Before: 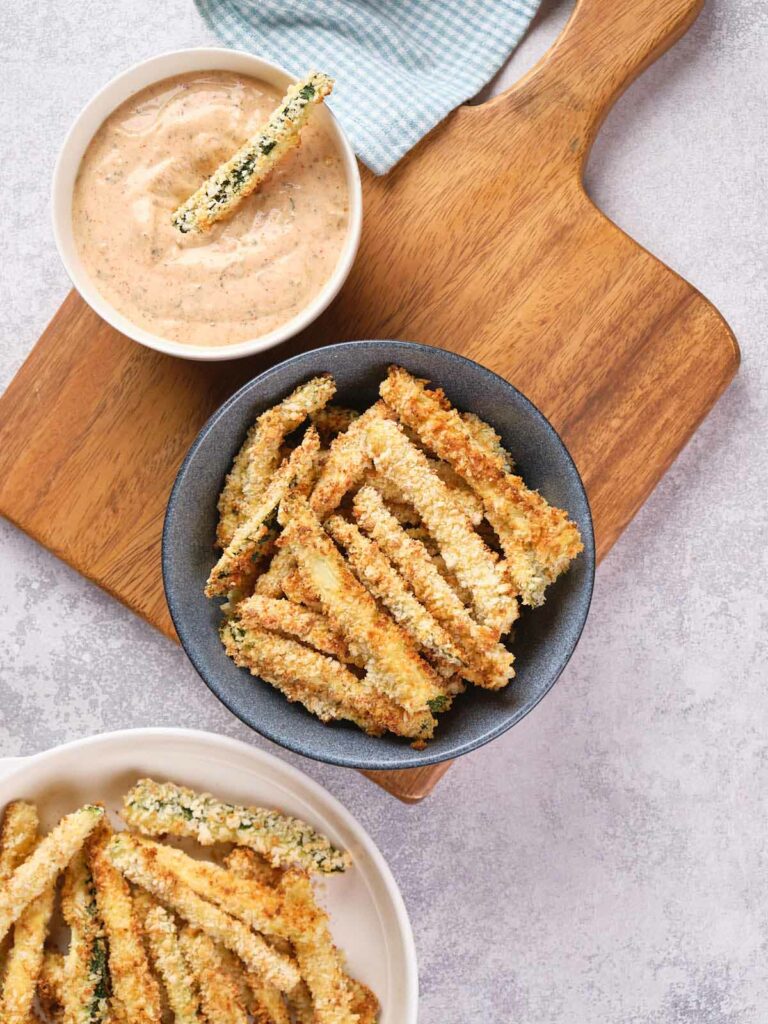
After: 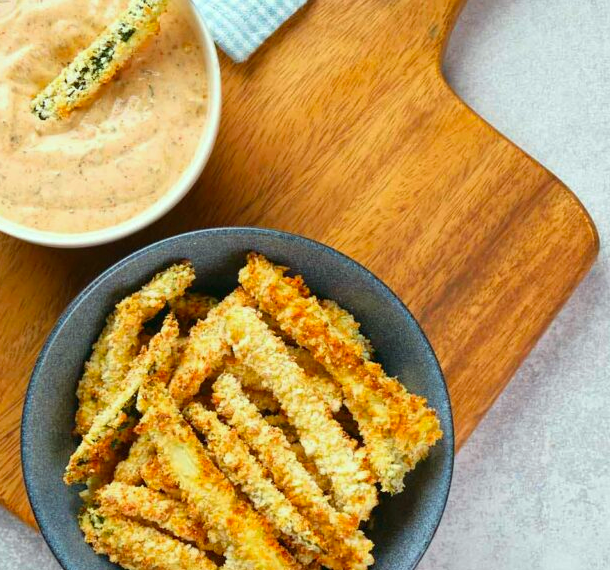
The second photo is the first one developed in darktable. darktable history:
crop: left 18.38%, top 11.092%, right 2.134%, bottom 33.217%
color correction: highlights a* -7.33, highlights b* 1.26, shadows a* -3.55, saturation 1.4
